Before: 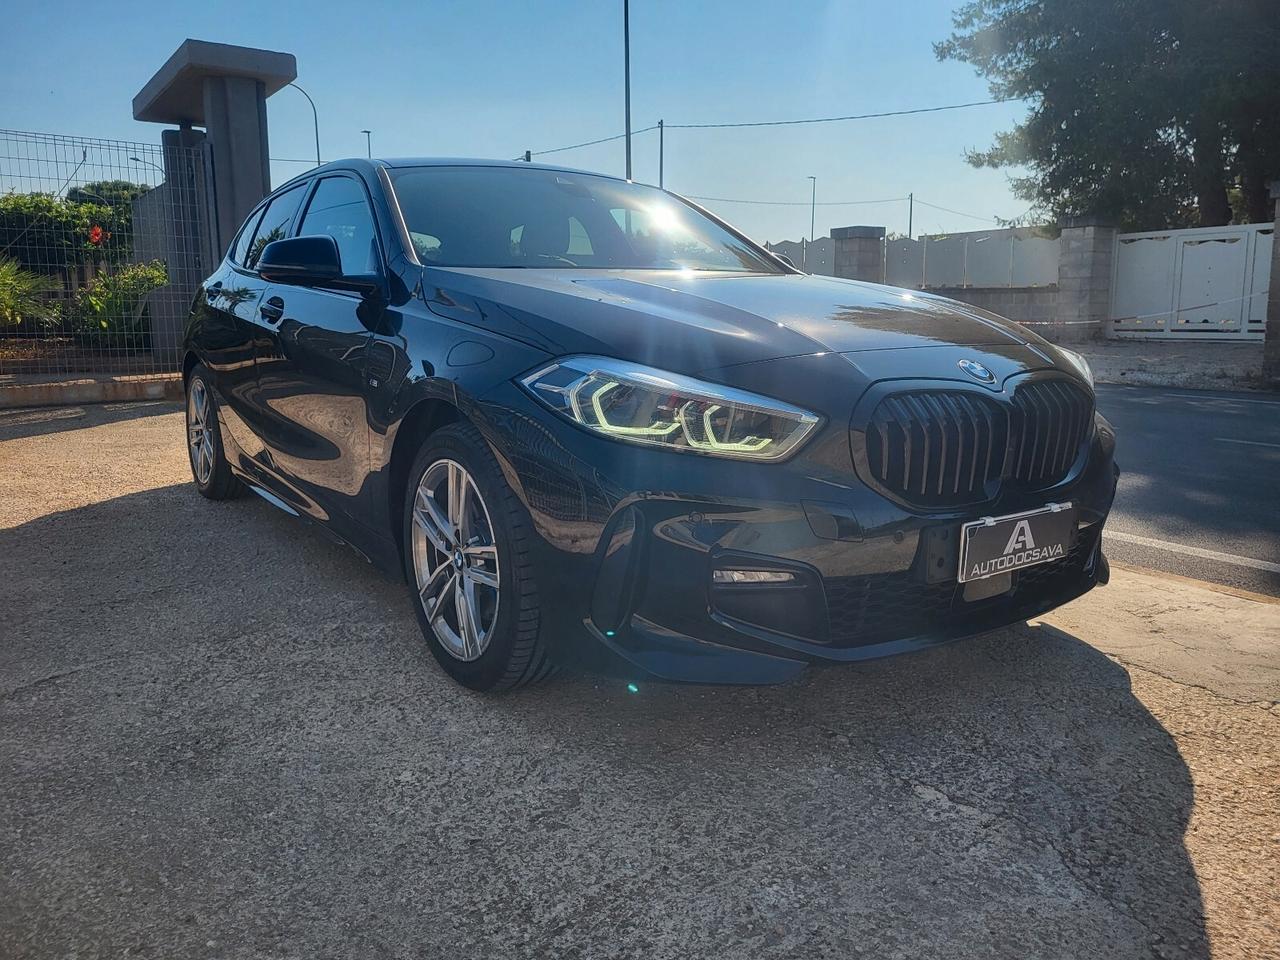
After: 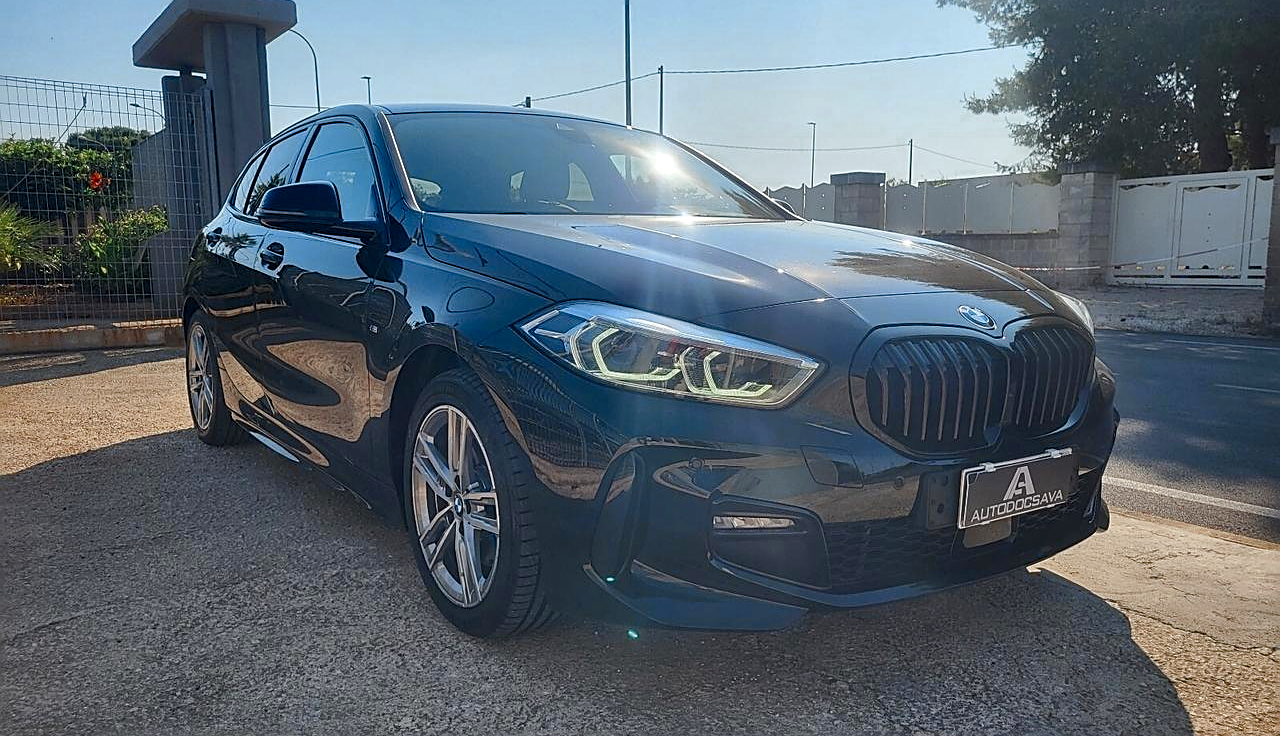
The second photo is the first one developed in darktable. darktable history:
local contrast: mode bilateral grid, contrast 100, coarseness 100, detail 108%, midtone range 0.2
color balance rgb: perceptual saturation grading › global saturation 20%, perceptual saturation grading › highlights -25%, perceptual saturation grading › shadows 50%
sharpen: on, module defaults
crop: top 5.667%, bottom 17.637%
color zones: curves: ch0 [(0, 0.5) (0.125, 0.4) (0.25, 0.5) (0.375, 0.4) (0.5, 0.4) (0.625, 0.6) (0.75, 0.6) (0.875, 0.5)]; ch1 [(0, 0.35) (0.125, 0.45) (0.25, 0.35) (0.375, 0.35) (0.5, 0.35) (0.625, 0.35) (0.75, 0.45) (0.875, 0.35)]; ch2 [(0, 0.6) (0.125, 0.5) (0.25, 0.5) (0.375, 0.6) (0.5, 0.6) (0.625, 0.5) (0.75, 0.5) (0.875, 0.5)]
